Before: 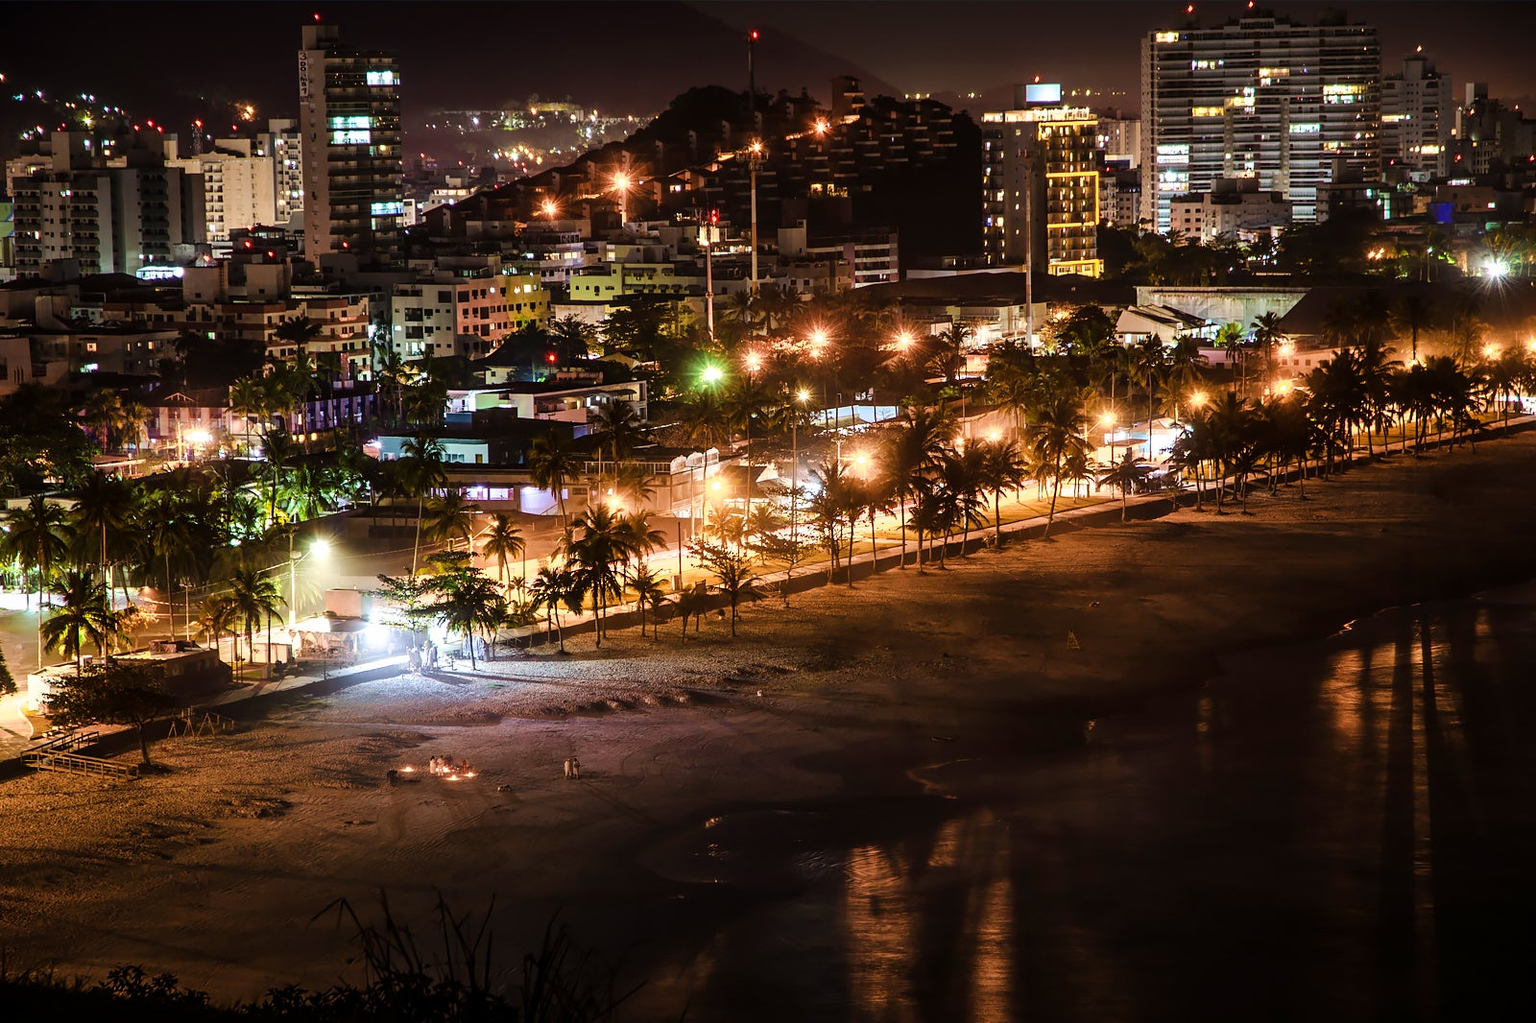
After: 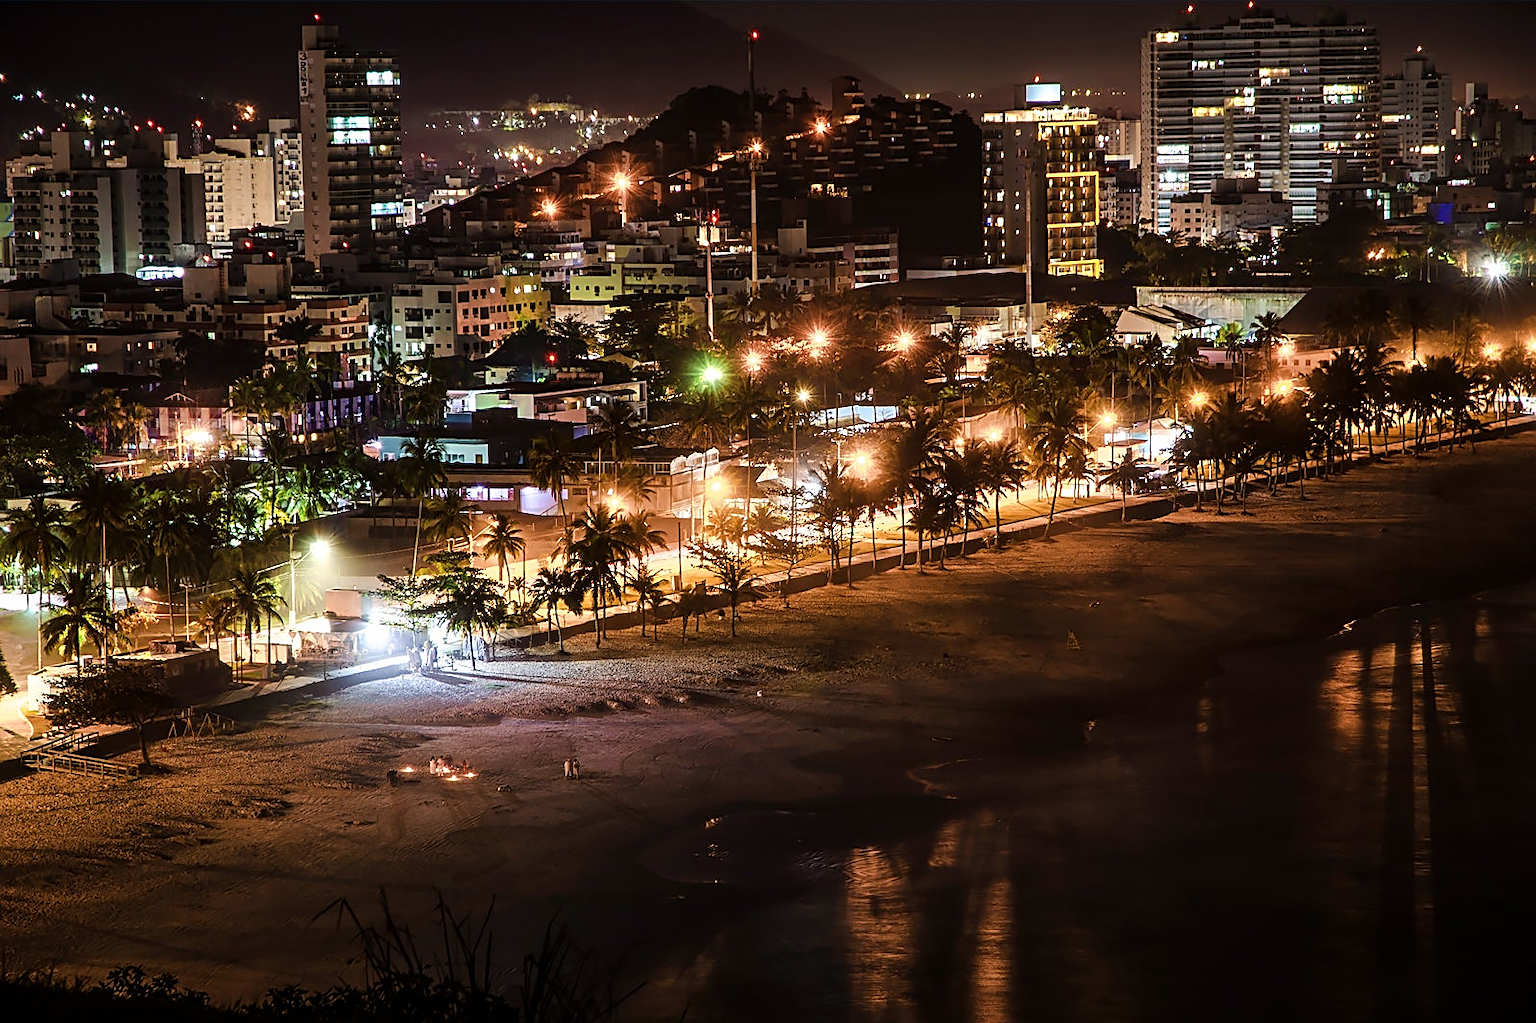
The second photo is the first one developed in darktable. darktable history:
sharpen: on, module defaults
contrast brightness saturation: saturation -0.04
